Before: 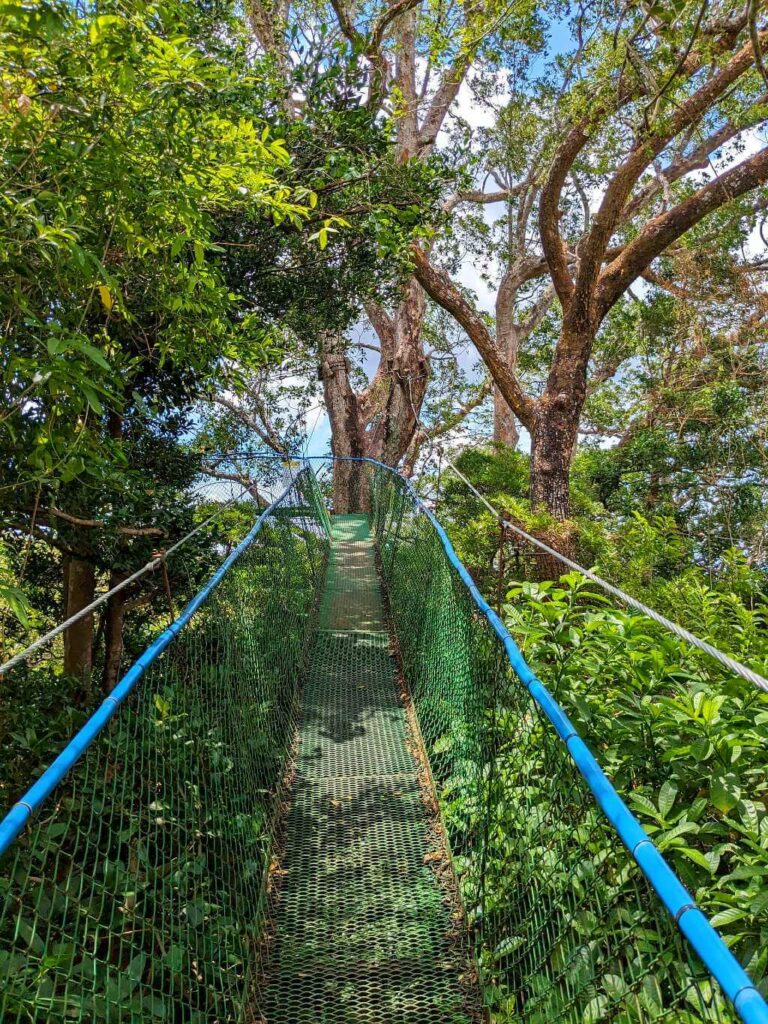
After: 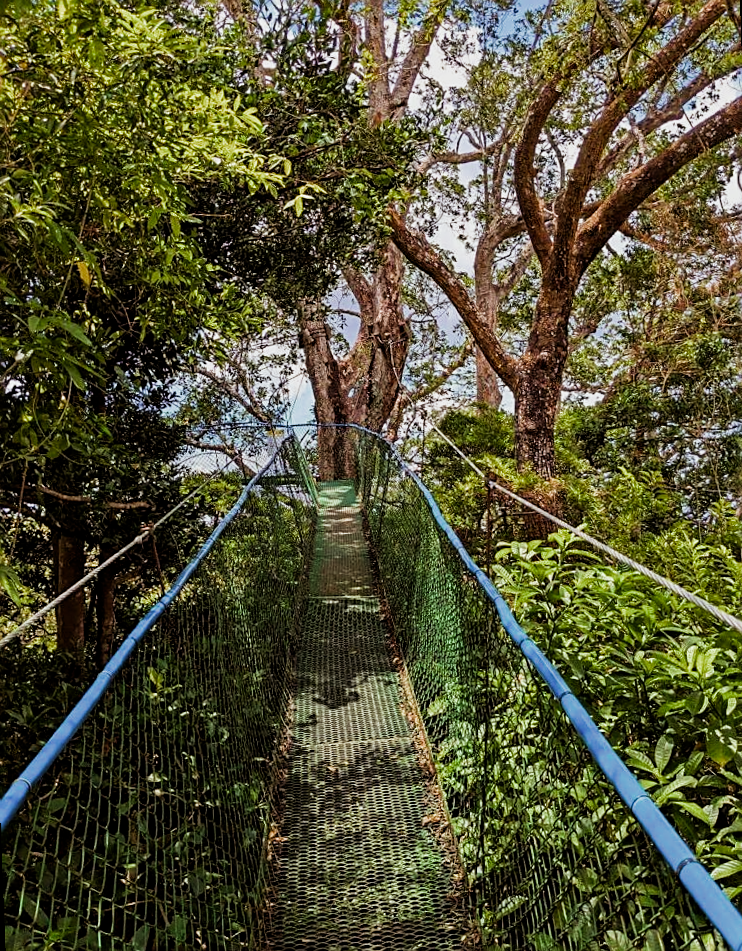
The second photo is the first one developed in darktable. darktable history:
rgb levels: mode RGB, independent channels, levels [[0, 0.5, 1], [0, 0.521, 1], [0, 0.536, 1]]
shadows and highlights: shadows 12, white point adjustment 1.2, soften with gaussian
rotate and perspective: rotation -2.12°, lens shift (vertical) 0.009, lens shift (horizontal) -0.008, automatic cropping original format, crop left 0.036, crop right 0.964, crop top 0.05, crop bottom 0.959
filmic rgb: middle gray luminance 21.73%, black relative exposure -14 EV, white relative exposure 2.96 EV, threshold 6 EV, target black luminance 0%, hardness 8.81, latitude 59.69%, contrast 1.208, highlights saturation mix 5%, shadows ↔ highlights balance 41.6%, add noise in highlights 0, color science v3 (2019), use custom middle-gray values true, iterations of high-quality reconstruction 0, contrast in highlights soft, enable highlight reconstruction true
crop and rotate: left 0.614%, top 0.179%, bottom 0.309%
sharpen: on, module defaults
